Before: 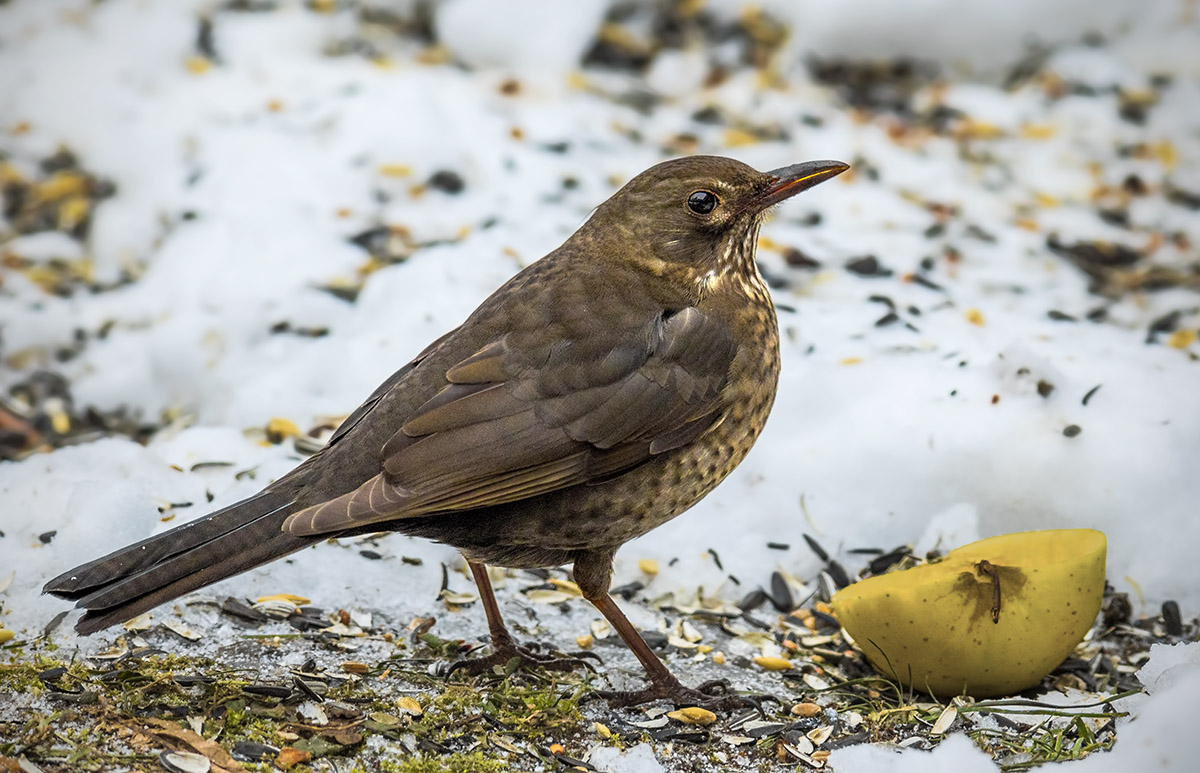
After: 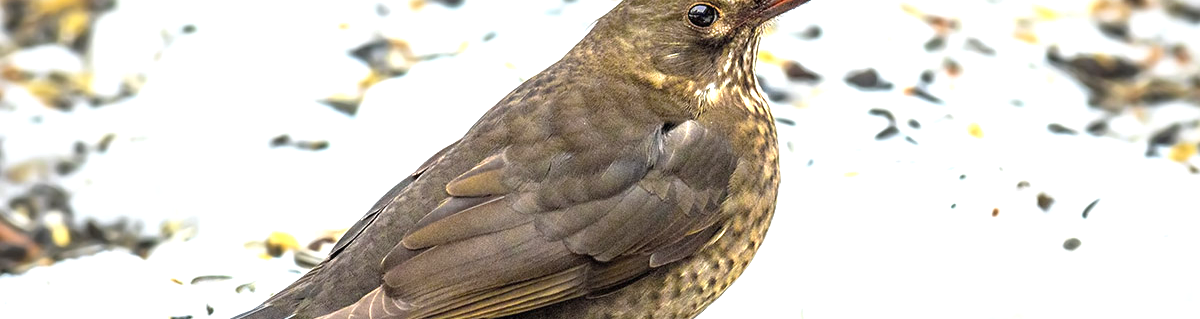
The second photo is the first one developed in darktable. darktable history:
crop and rotate: top 24.264%, bottom 34.38%
exposure: black level correction 0, exposure 1.029 EV, compensate exposure bias true, compensate highlight preservation false
